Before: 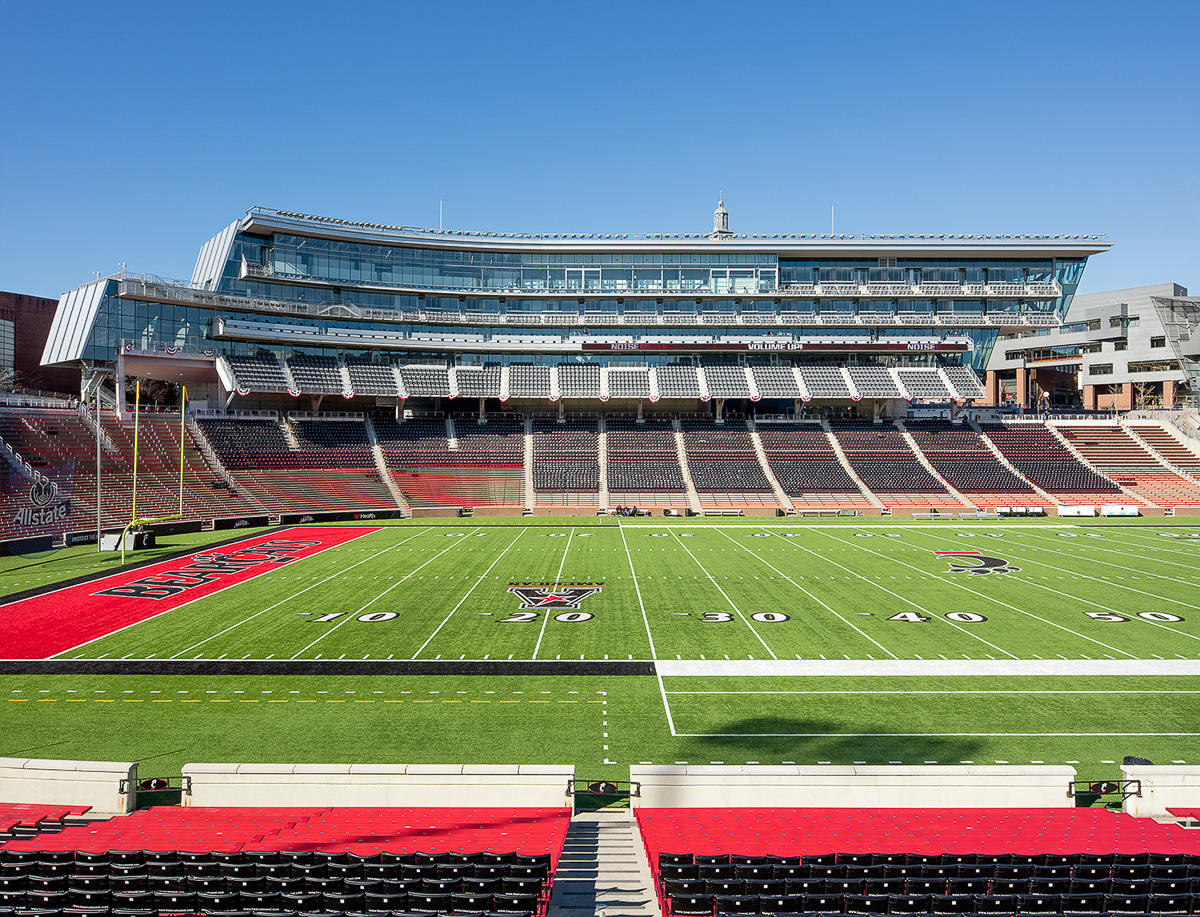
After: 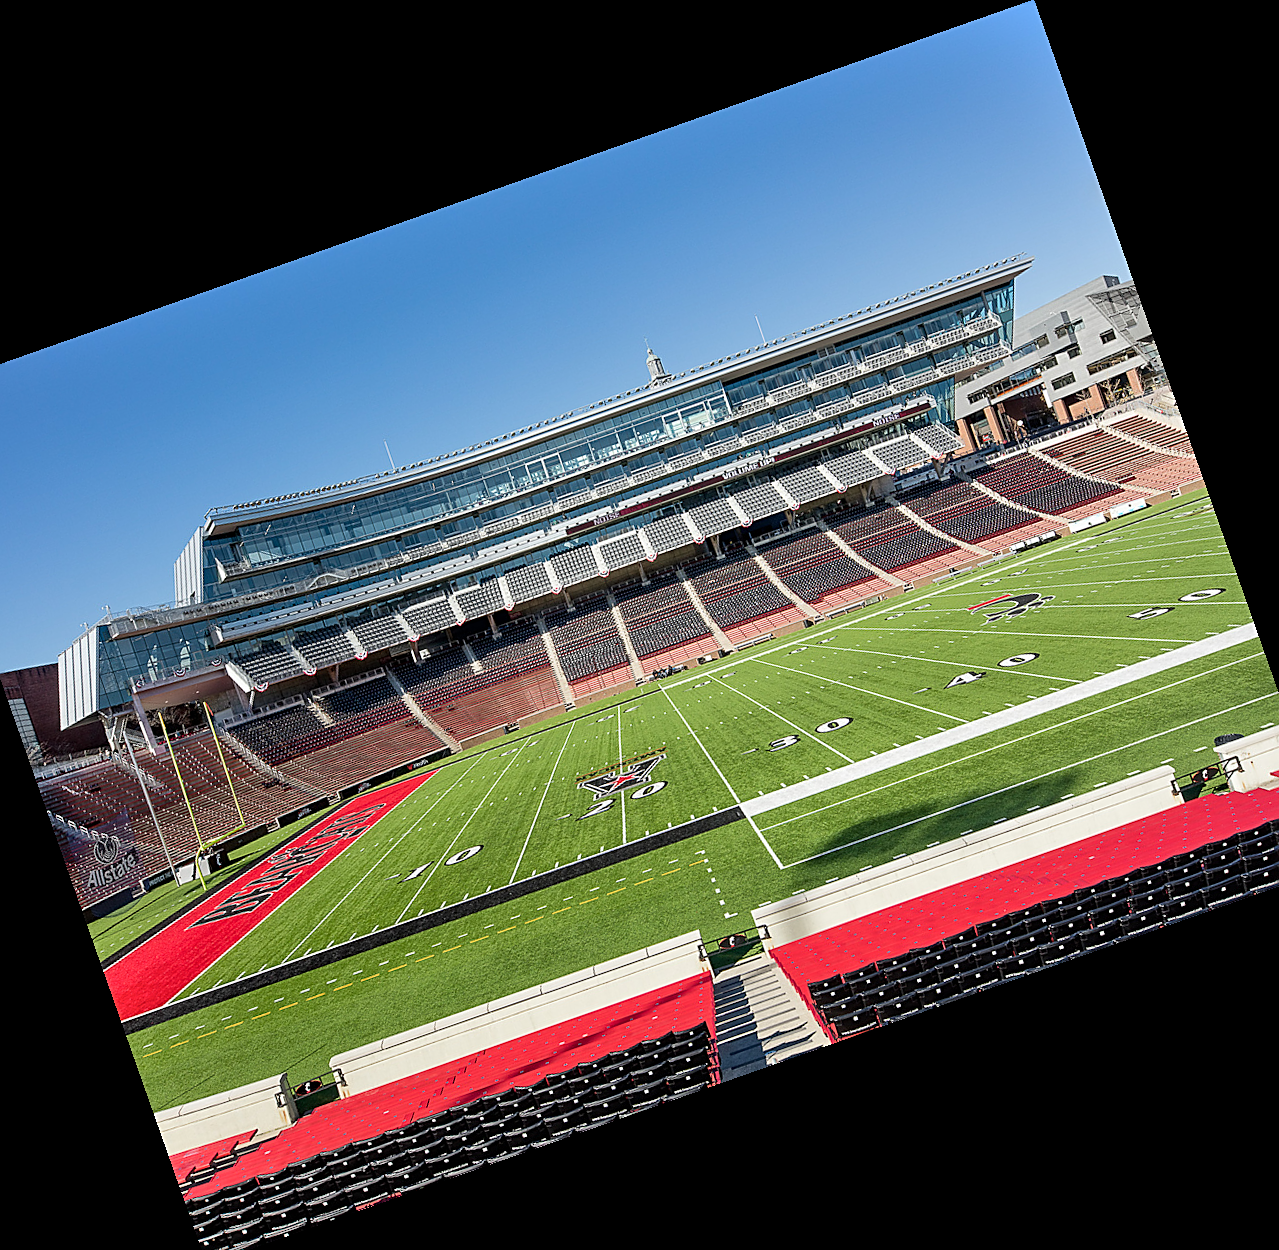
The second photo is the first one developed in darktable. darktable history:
crop and rotate: angle 19.43°, left 6.812%, right 4.125%, bottom 1.087%
sharpen: on, module defaults
shadows and highlights: shadows 43.71, white point adjustment -1.46, soften with gaussian
